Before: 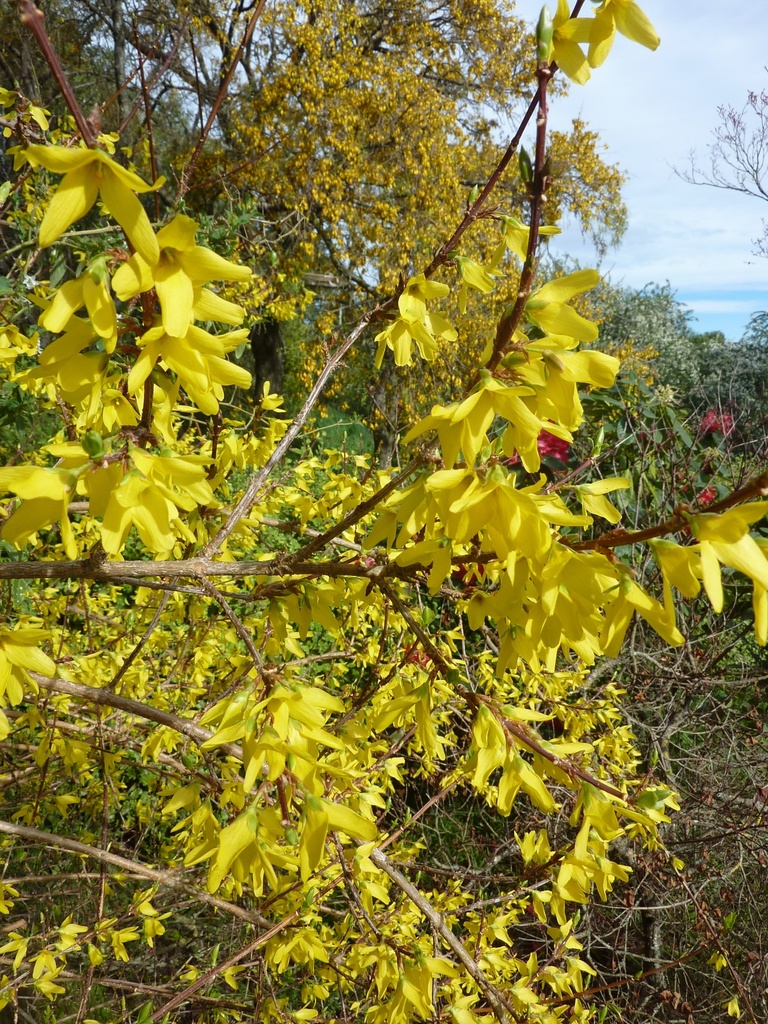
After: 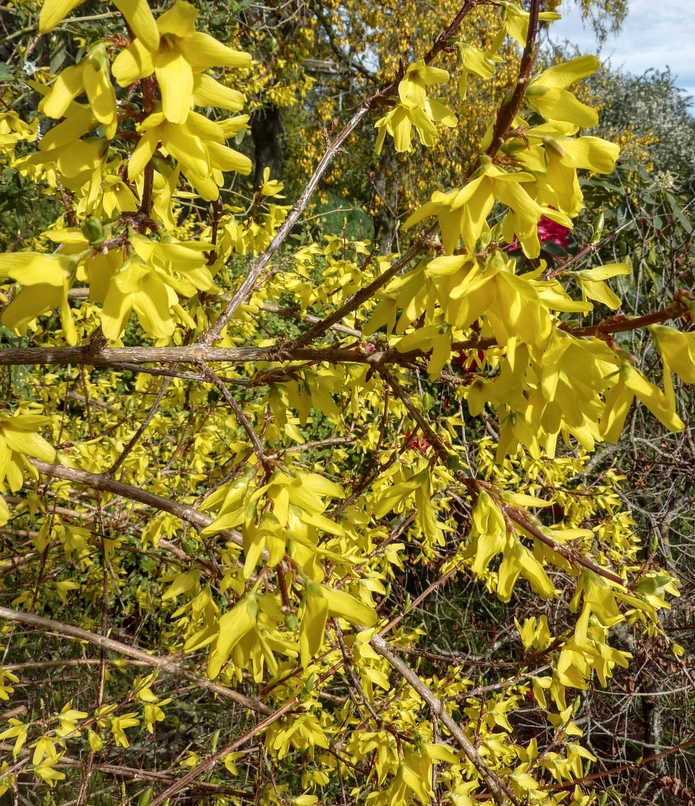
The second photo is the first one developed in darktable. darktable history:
shadows and highlights: soften with gaussian
tone curve: curves: ch0 [(0, 0) (0.253, 0.237) (1, 1)]; ch1 [(0, 0) (0.401, 0.42) (0.442, 0.47) (0.491, 0.495) (0.511, 0.523) (0.557, 0.565) (0.66, 0.683) (1, 1)]; ch2 [(0, 0) (0.394, 0.413) (0.5, 0.5) (0.578, 0.568) (1, 1)], color space Lab, independent channels, preserve colors none
crop: top 20.972%, right 9.471%, bottom 0.279%
local contrast: on, module defaults
